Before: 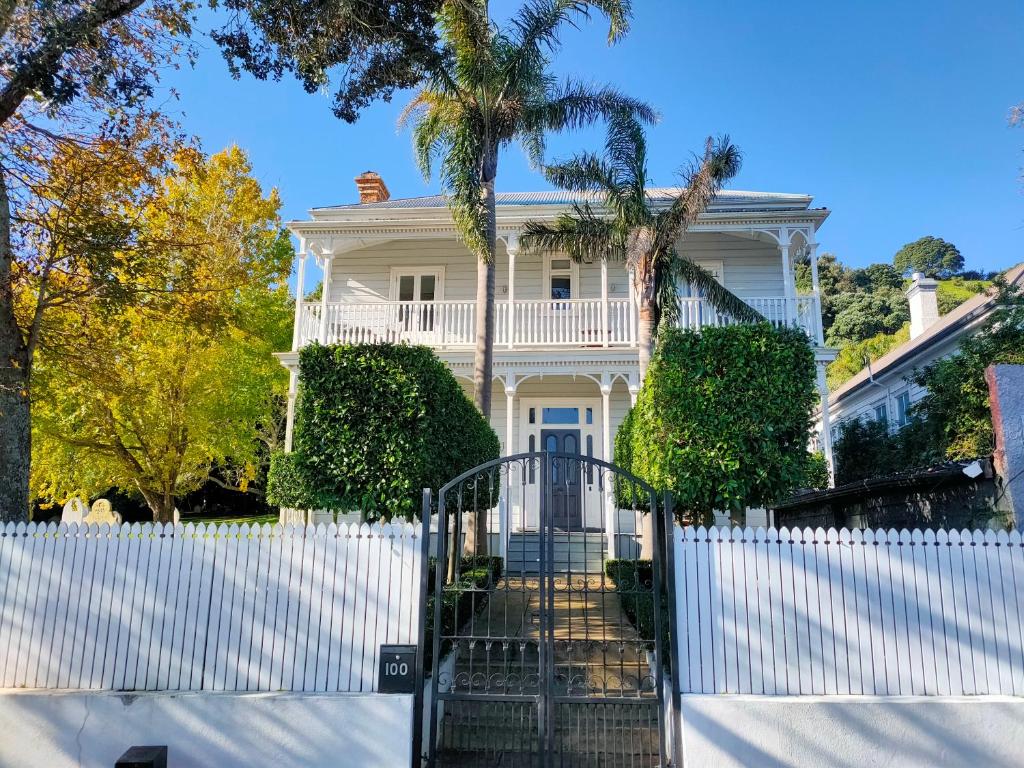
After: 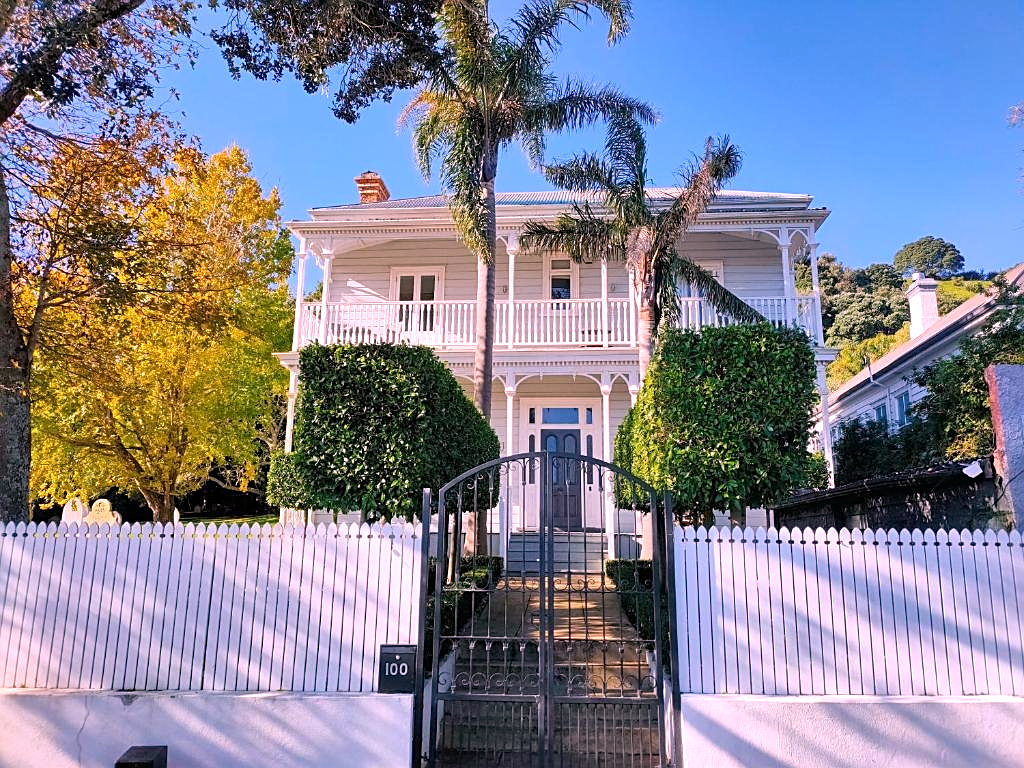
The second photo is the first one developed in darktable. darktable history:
white balance: red 1.188, blue 1.11
exposure: compensate highlight preservation false
sharpen: on, module defaults
